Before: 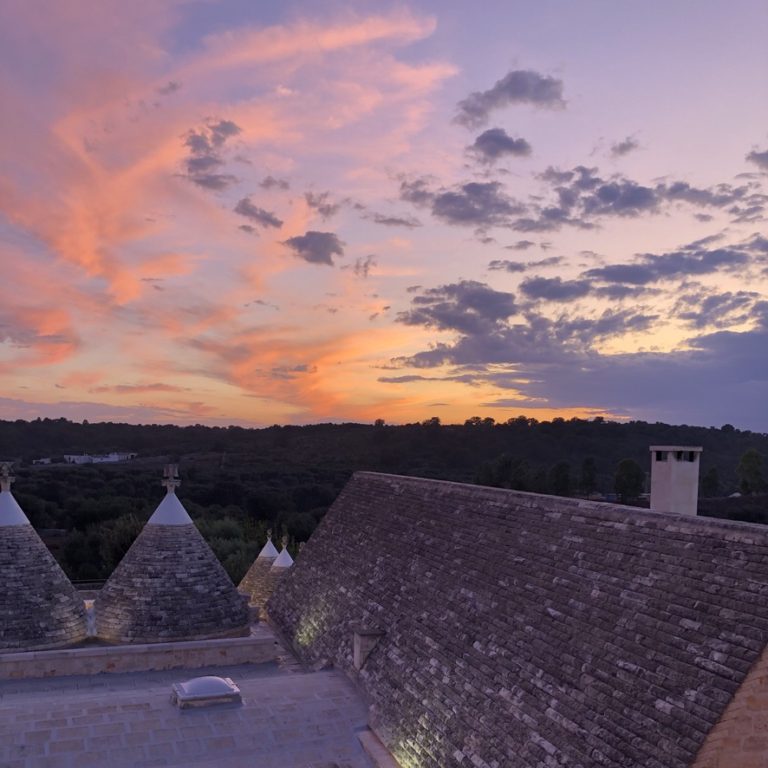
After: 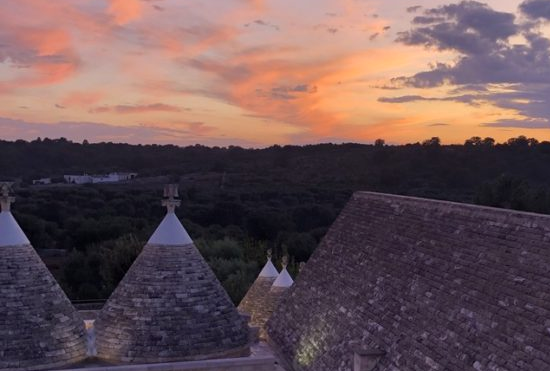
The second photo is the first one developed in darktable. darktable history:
crop: top 36.534%, right 28.286%, bottom 15.097%
levels: levels [0, 0.492, 0.984]
